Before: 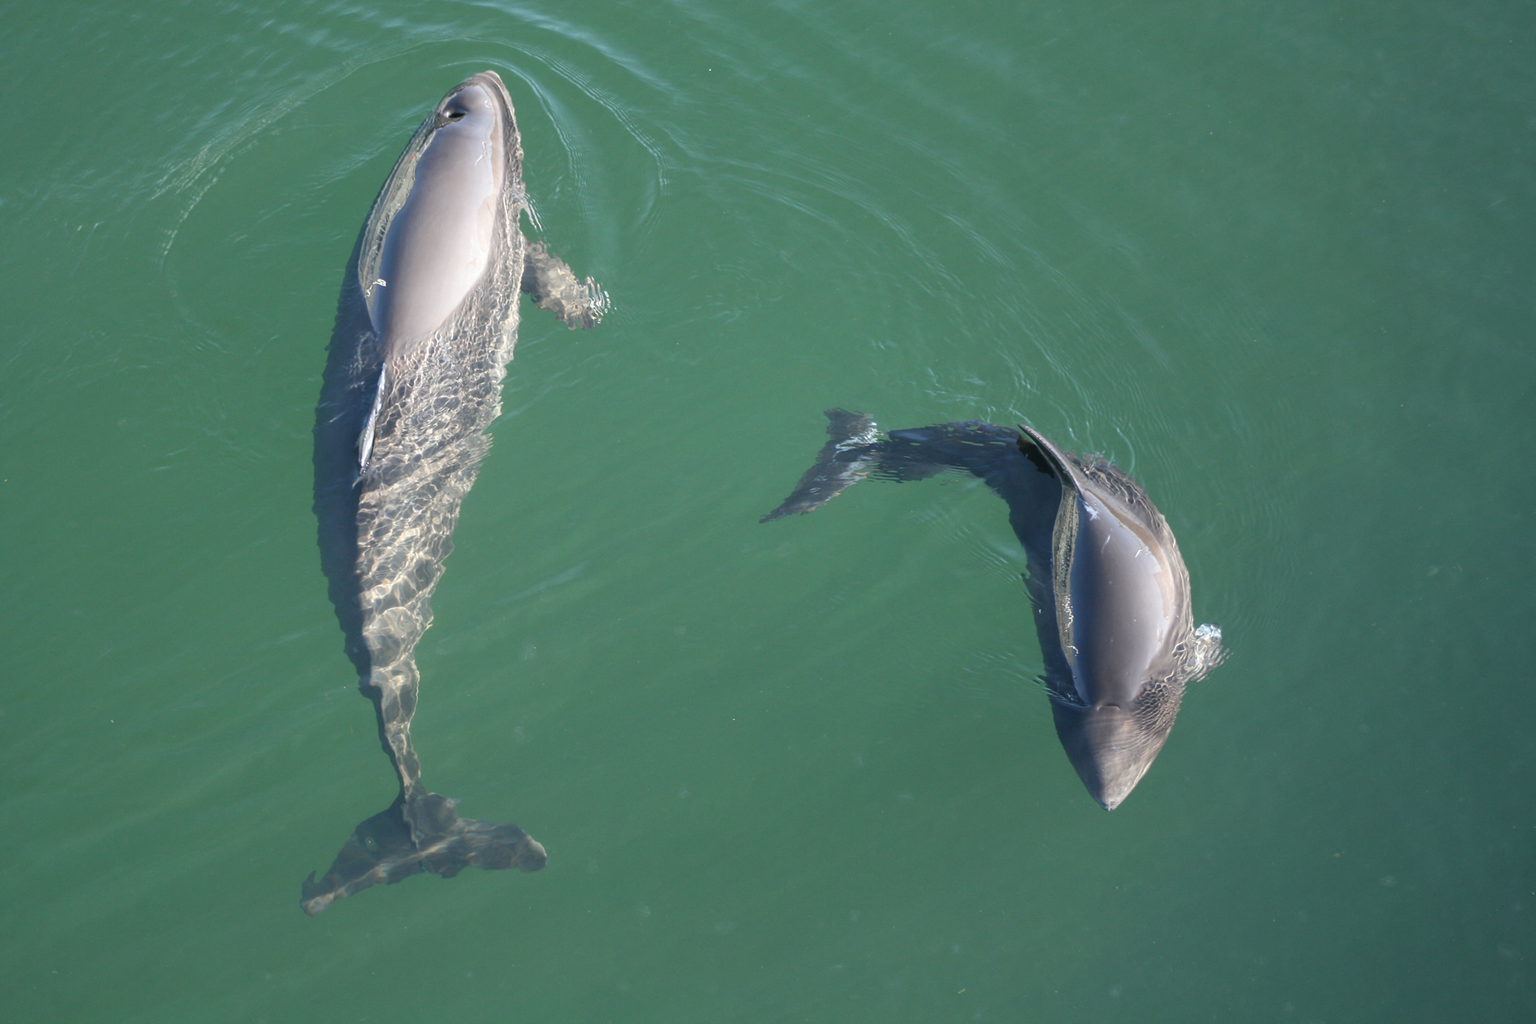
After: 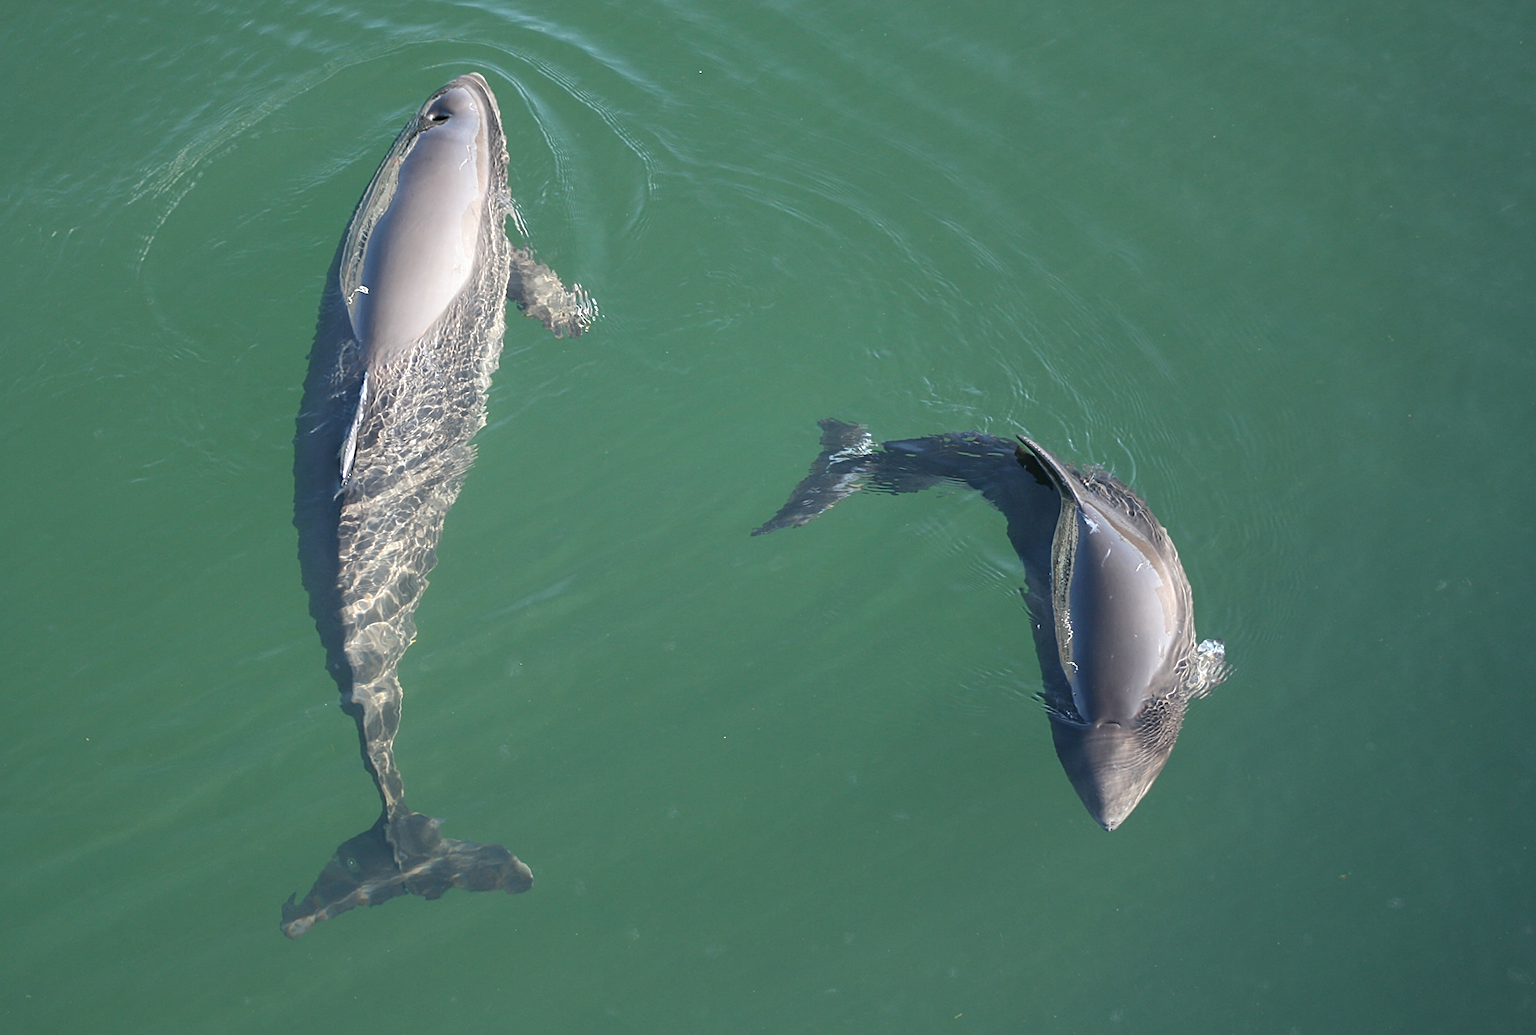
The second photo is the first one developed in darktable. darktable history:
sharpen: amount 0.6
crop and rotate: left 1.774%, right 0.633%, bottom 1.28%
